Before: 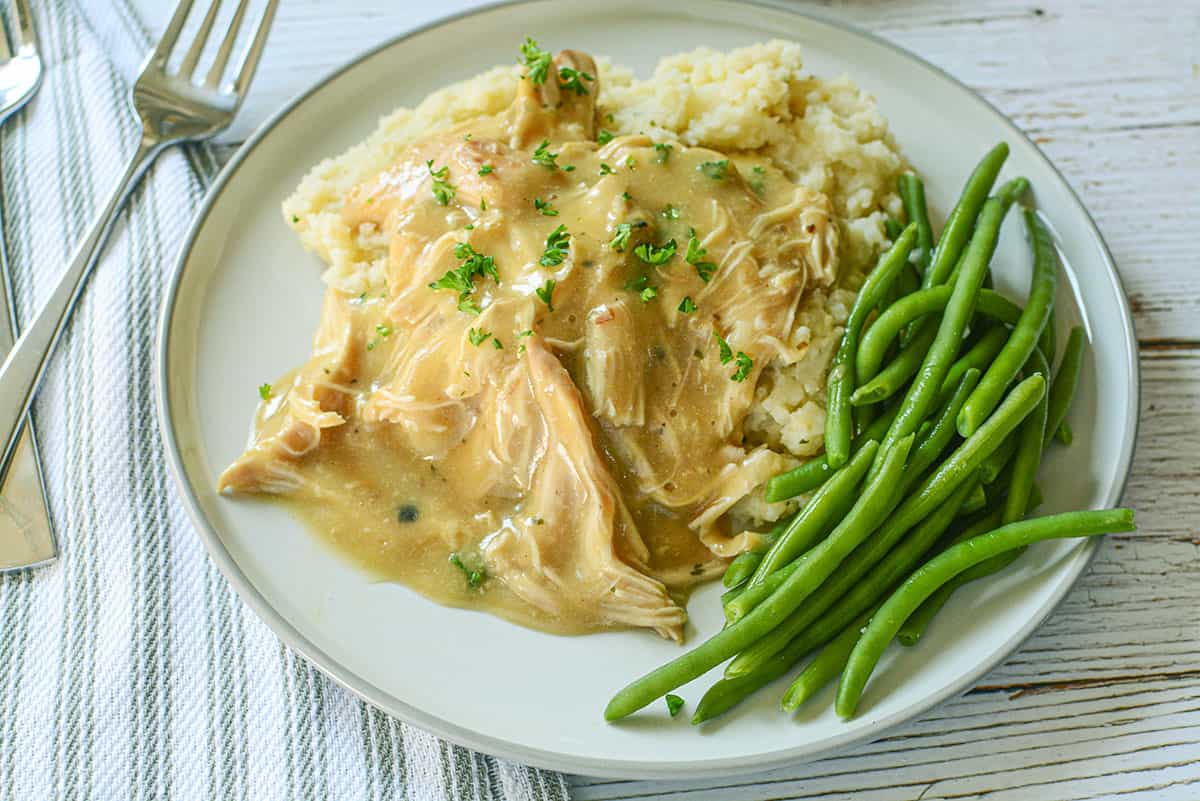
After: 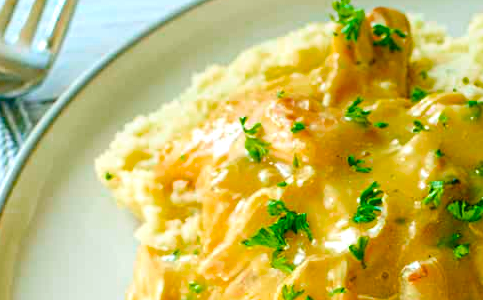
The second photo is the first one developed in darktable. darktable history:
crop: left 15.603%, top 5.437%, right 44.105%, bottom 57.1%
color balance rgb: perceptual saturation grading › global saturation 30.495%, perceptual brilliance grading › global brilliance 10.54%, perceptual brilliance grading › shadows 14.952%, global vibrance 10.311%, saturation formula JzAzBz (2021)
